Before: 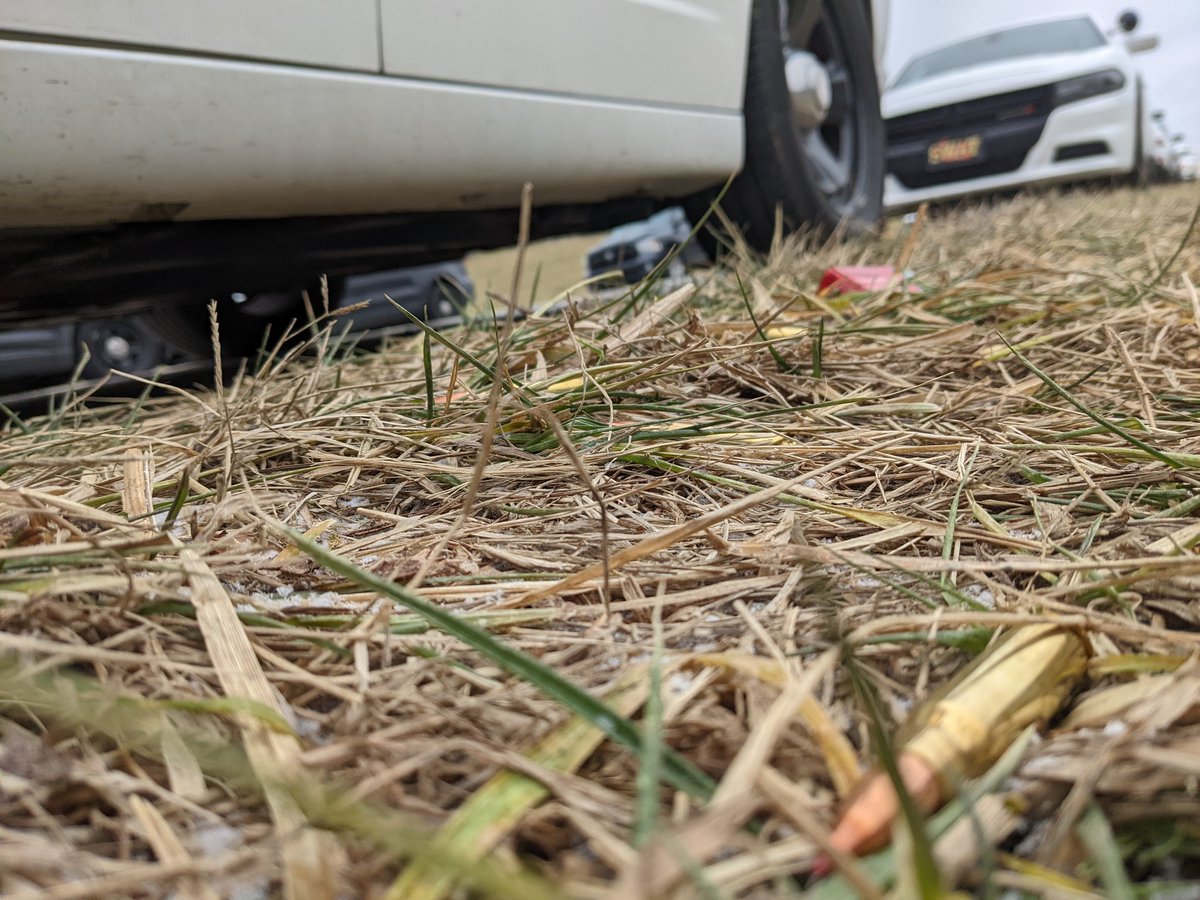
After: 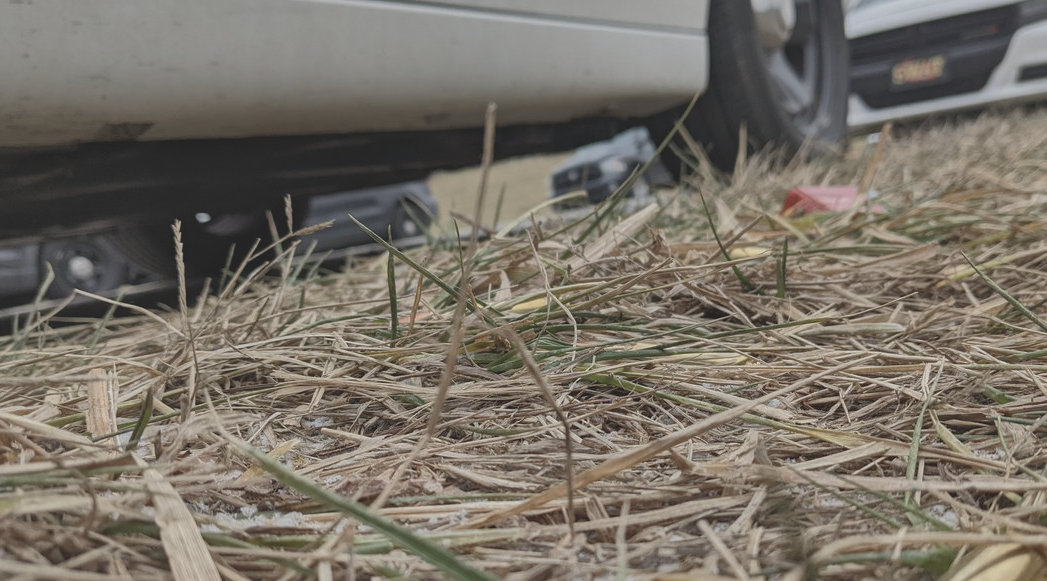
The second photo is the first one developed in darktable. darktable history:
shadows and highlights: radius 123.27, shadows 98.46, white point adjustment -2.84, highlights -99.9, soften with gaussian
crop: left 3.03%, top 8.952%, right 9.671%, bottom 26.399%
exposure: exposure 0.128 EV, compensate highlight preservation false
contrast brightness saturation: contrast -0.267, saturation -0.436
